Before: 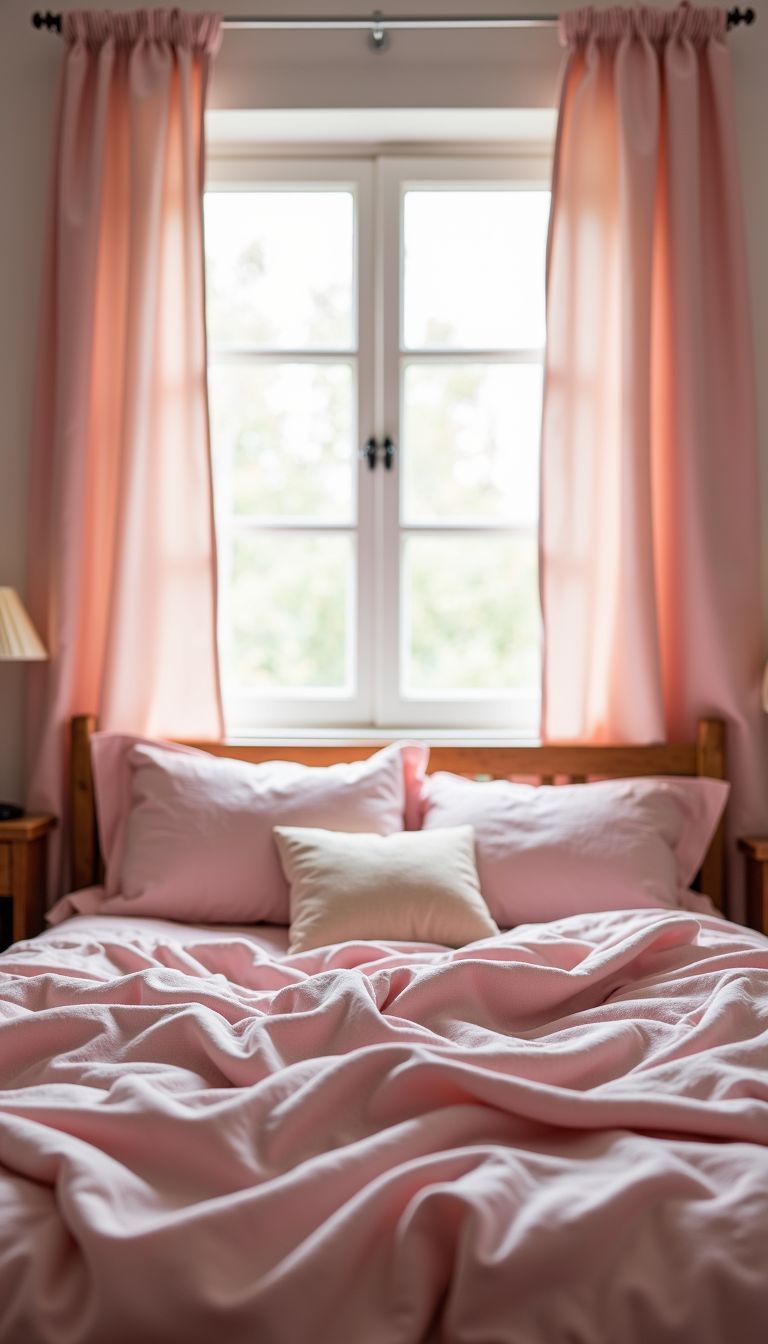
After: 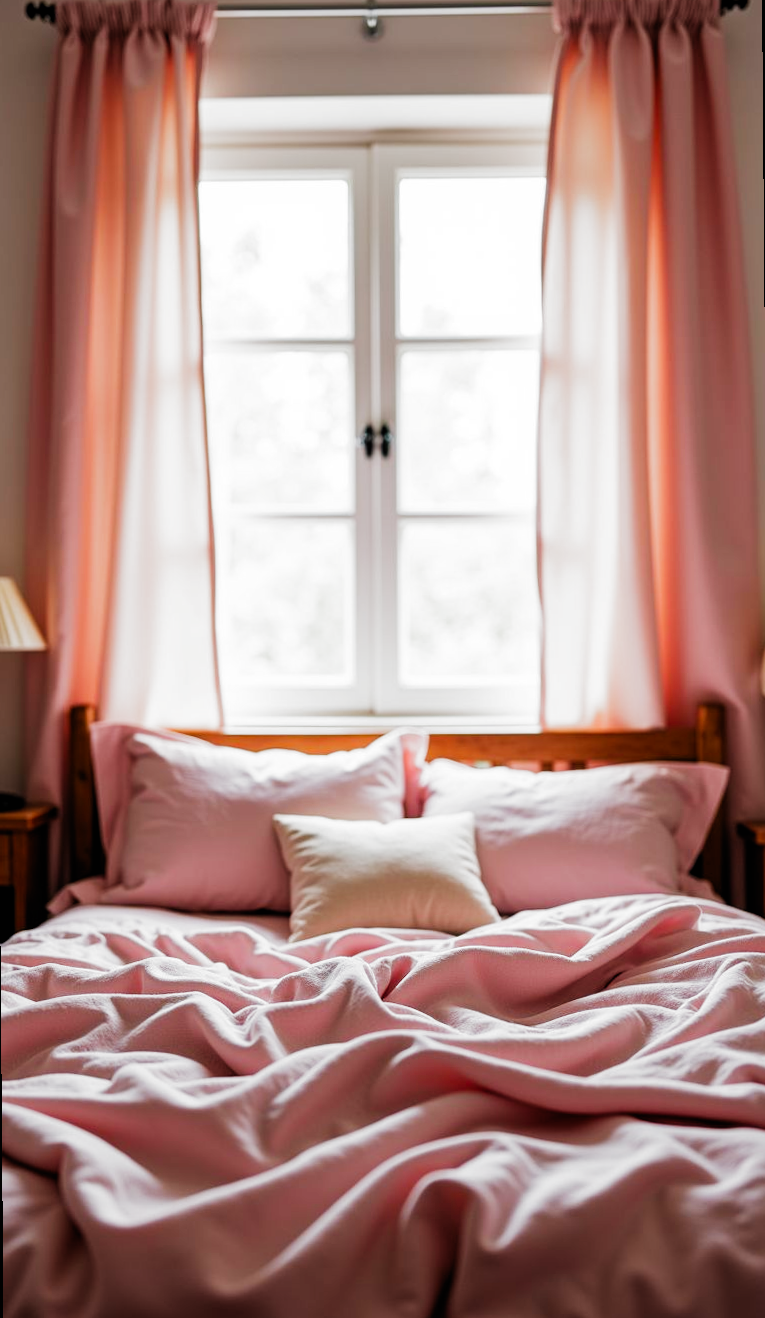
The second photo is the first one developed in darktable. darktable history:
filmic rgb: black relative exposure -6.43 EV, white relative exposure 2.43 EV, threshold 3 EV, hardness 5.27, latitude 0.1%, contrast 1.425, highlights saturation mix 2%, preserve chrominance no, color science v5 (2021), contrast in shadows safe, contrast in highlights safe, enable highlight reconstruction true
rotate and perspective: rotation -0.45°, automatic cropping original format, crop left 0.008, crop right 0.992, crop top 0.012, crop bottom 0.988
